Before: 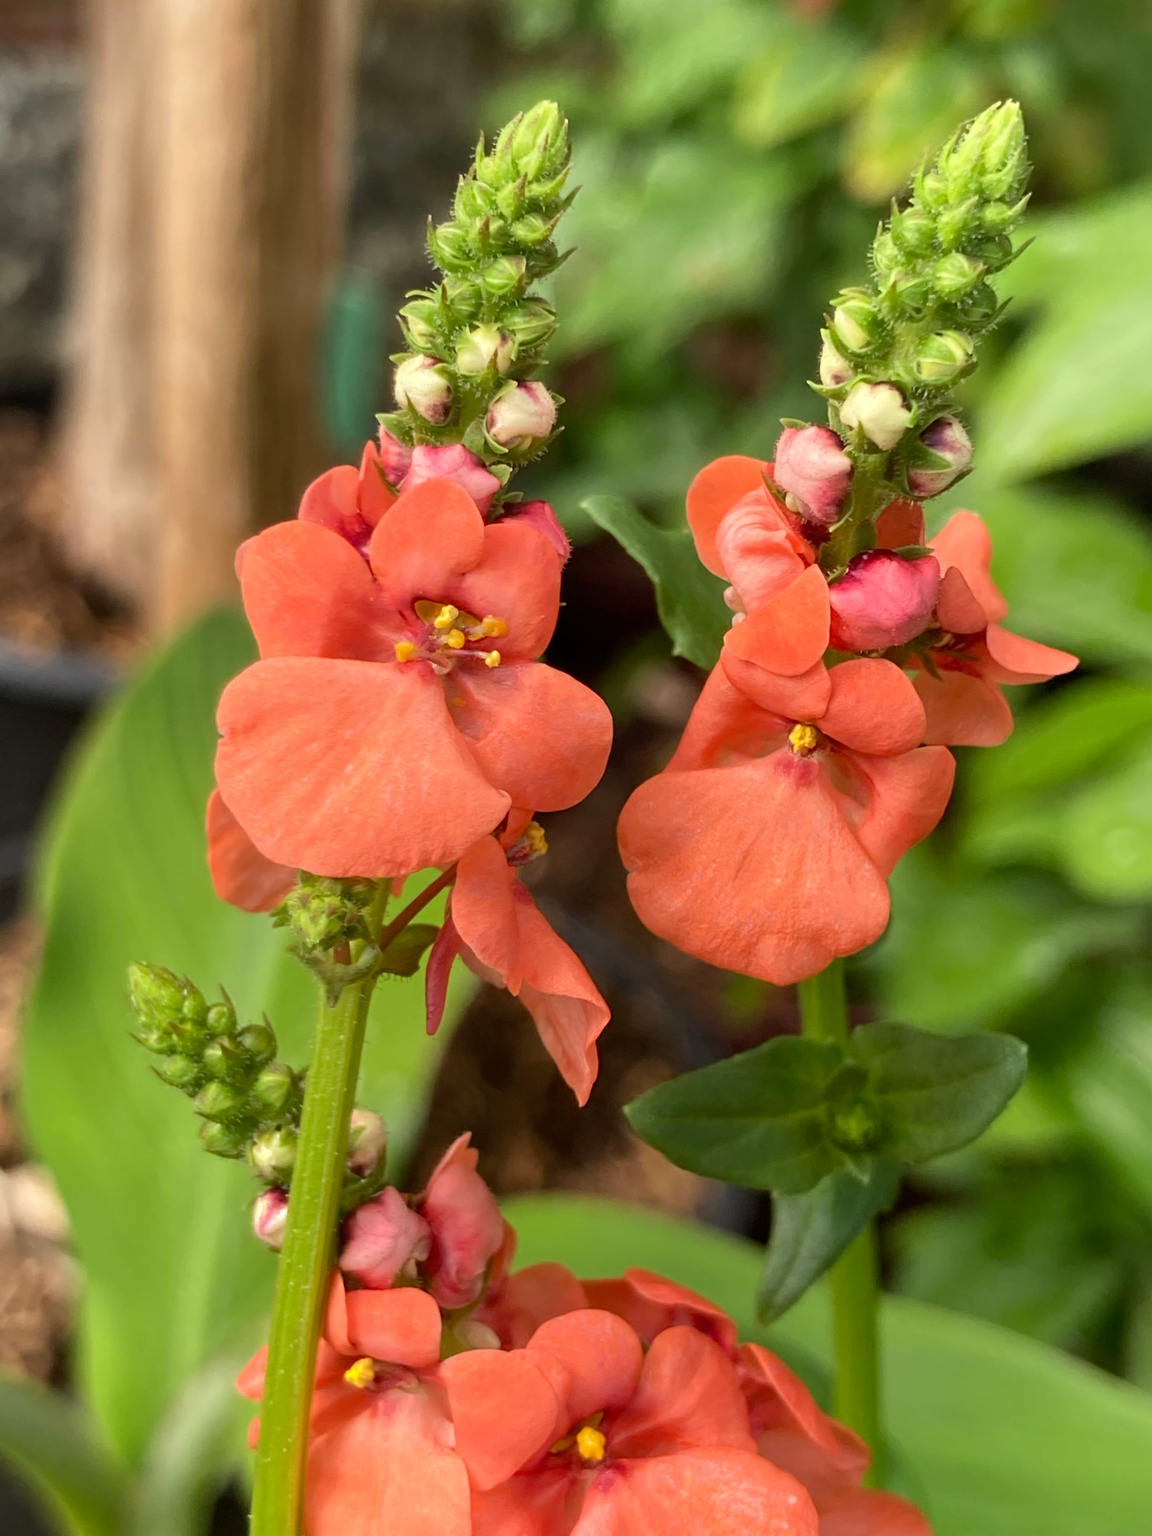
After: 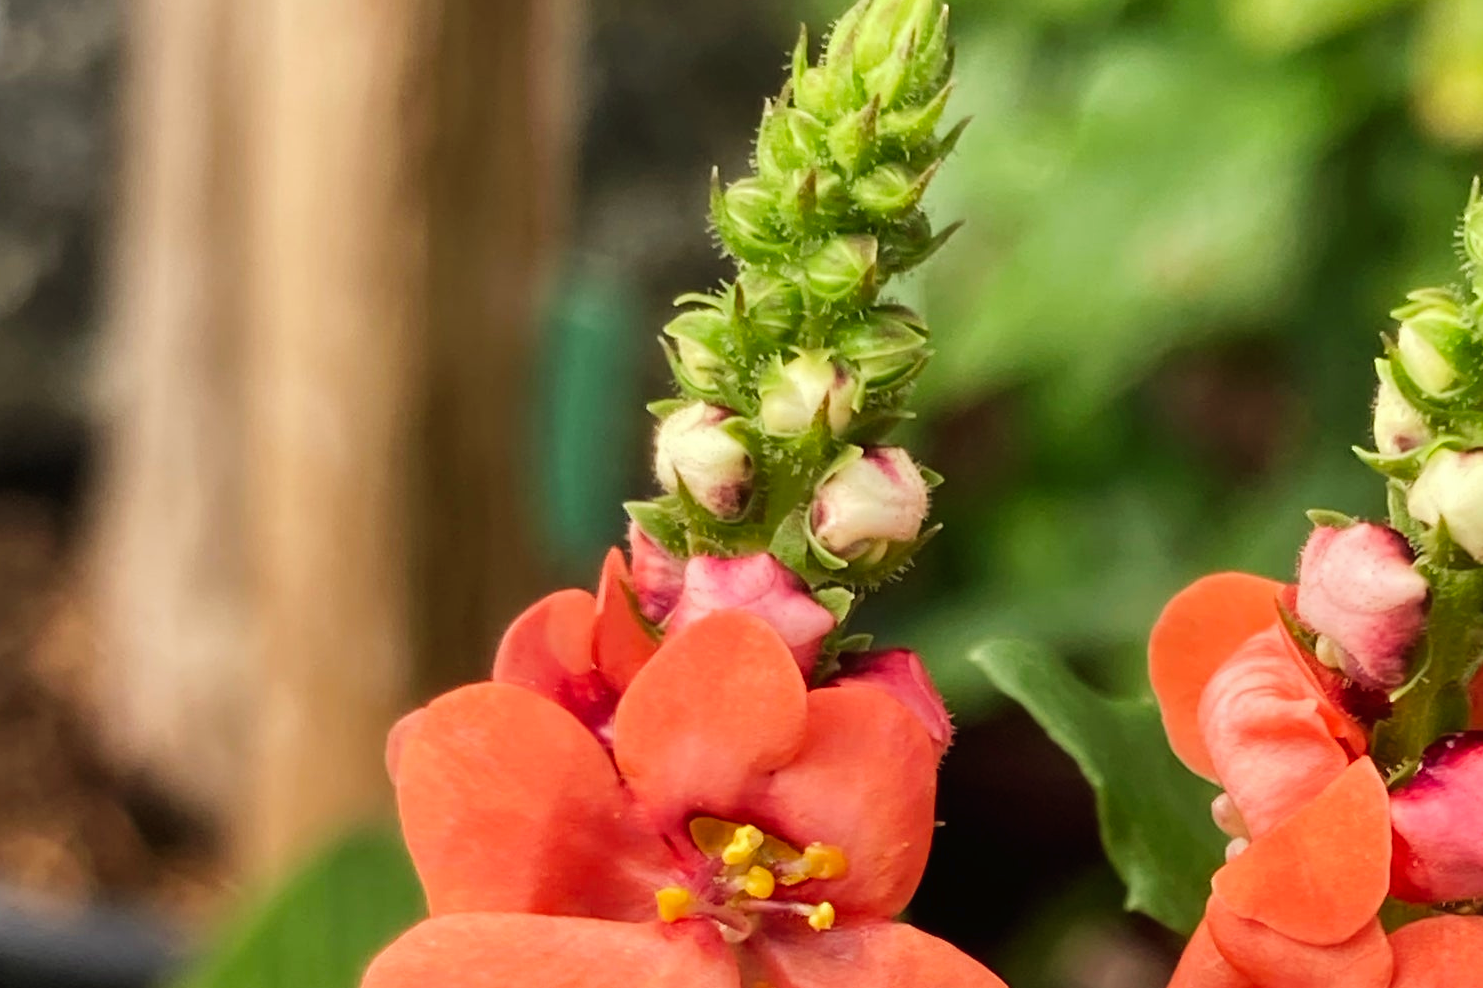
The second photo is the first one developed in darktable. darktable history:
tone curve: curves: ch0 [(0, 0) (0.003, 0.013) (0.011, 0.016) (0.025, 0.023) (0.044, 0.036) (0.069, 0.051) (0.1, 0.076) (0.136, 0.107) (0.177, 0.145) (0.224, 0.186) (0.277, 0.246) (0.335, 0.311) (0.399, 0.378) (0.468, 0.462) (0.543, 0.548) (0.623, 0.636) (0.709, 0.728) (0.801, 0.816) (0.898, 0.9) (1, 1)], preserve colors none
crop: left 0.579%, top 7.627%, right 23.167%, bottom 54.275%
